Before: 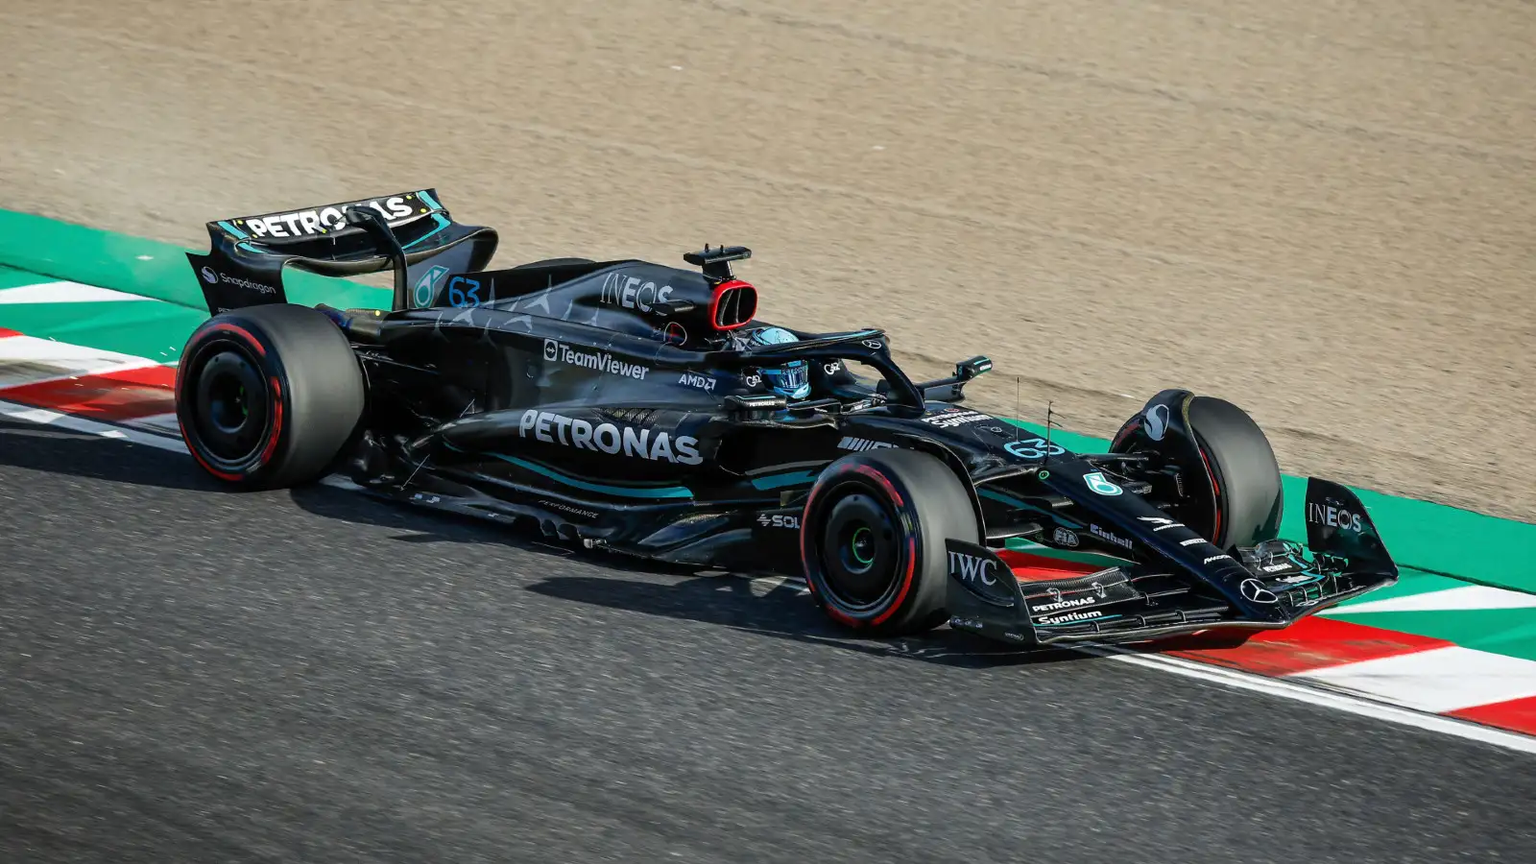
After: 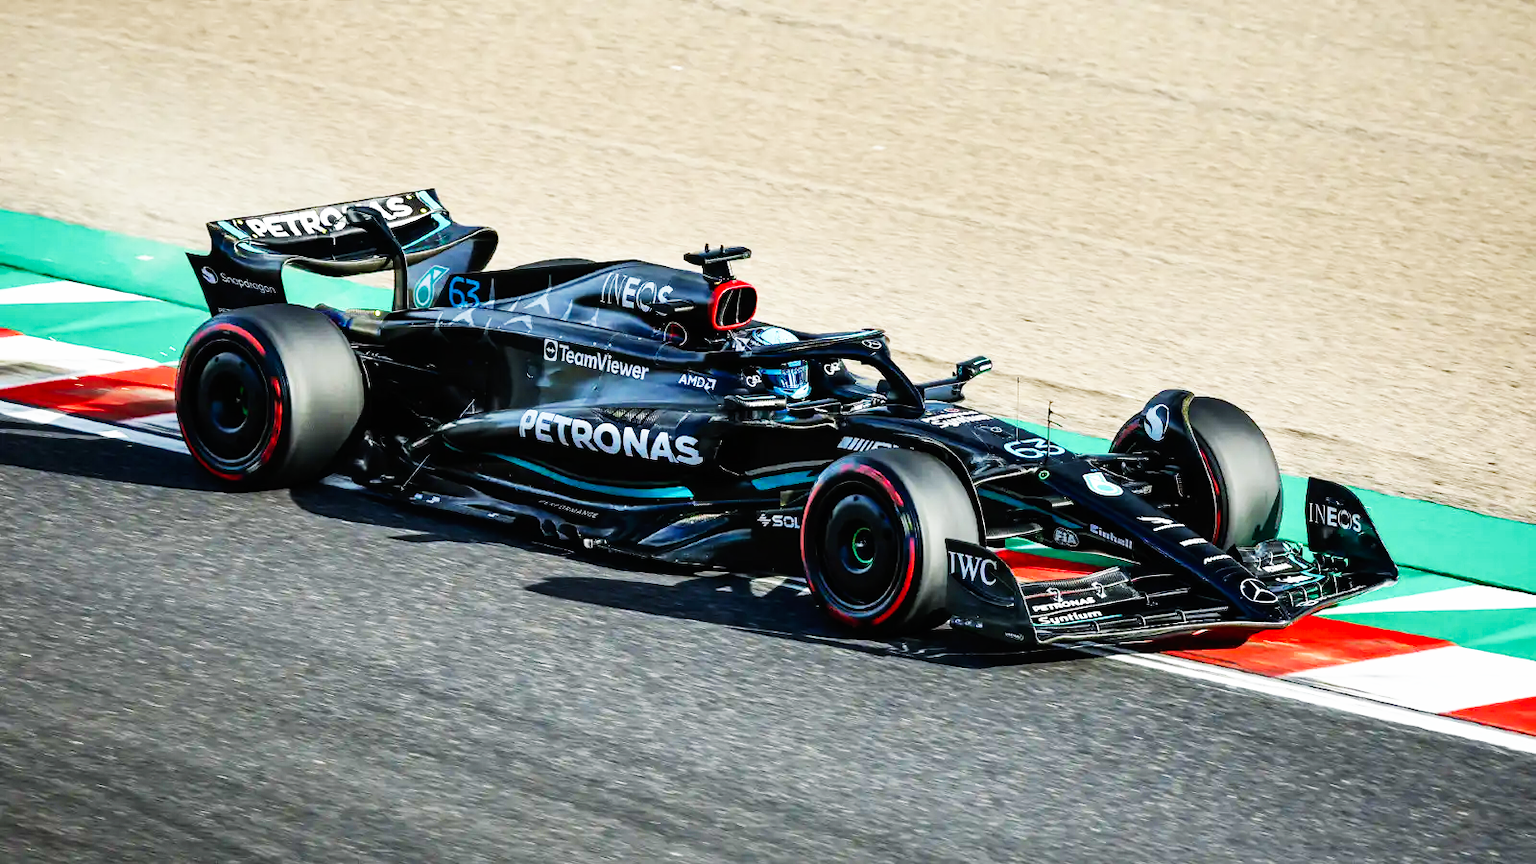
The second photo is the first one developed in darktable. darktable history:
shadows and highlights: soften with gaussian
base curve: curves: ch0 [(0, 0) (0.007, 0.004) (0.027, 0.03) (0.046, 0.07) (0.207, 0.54) (0.442, 0.872) (0.673, 0.972) (1, 1)], preserve colors none
